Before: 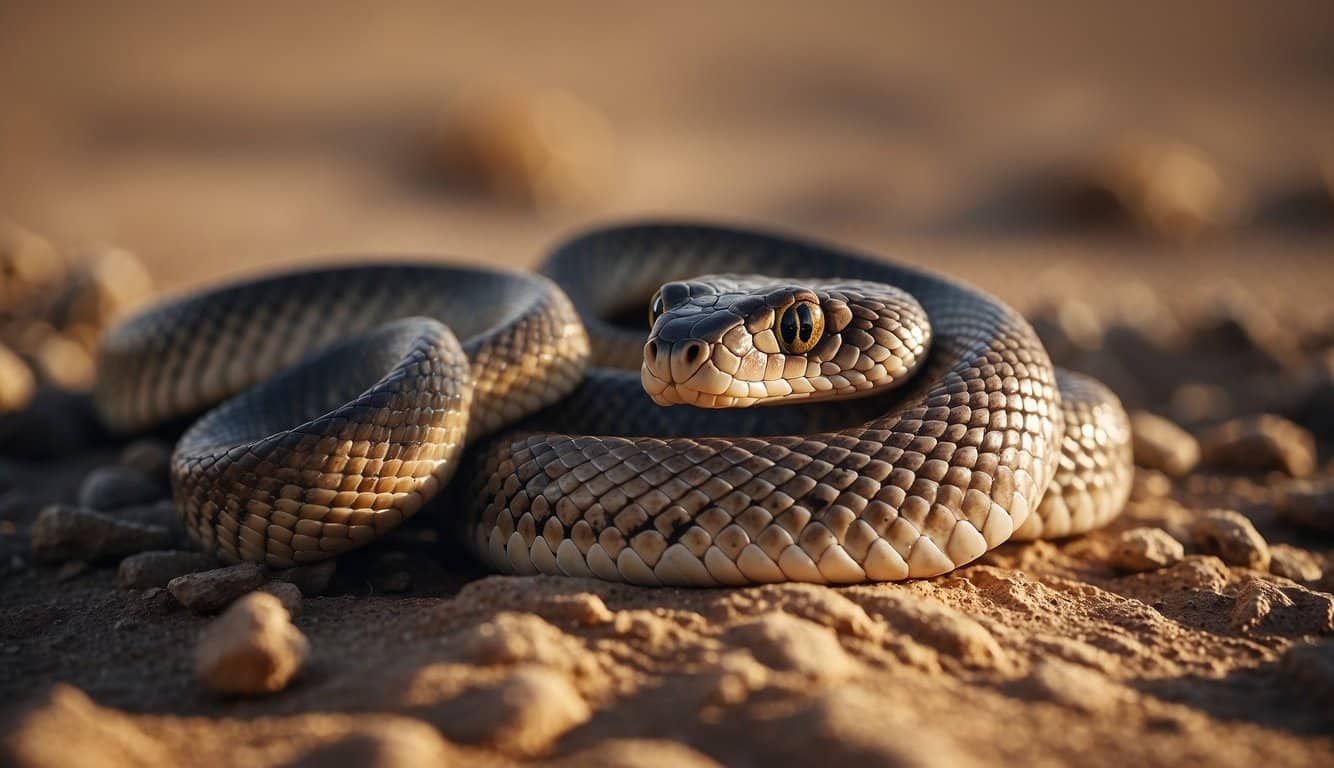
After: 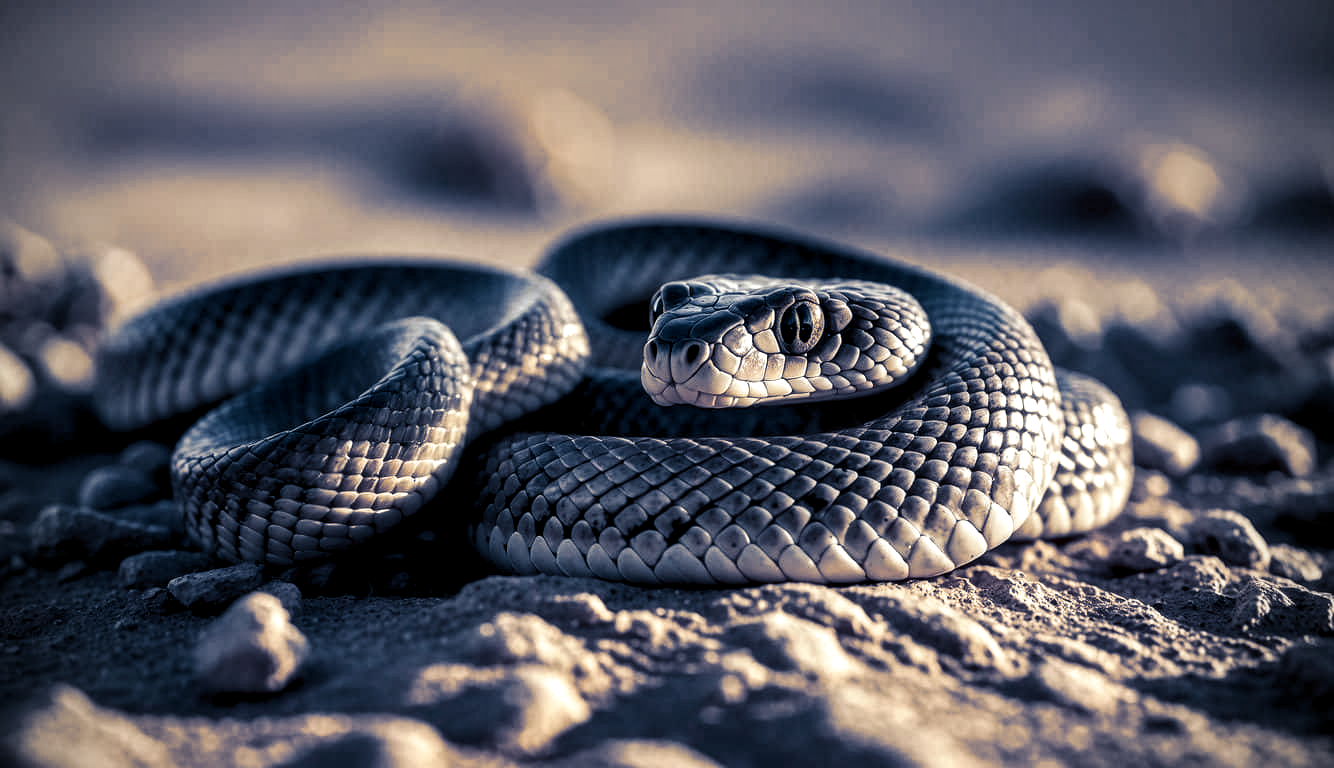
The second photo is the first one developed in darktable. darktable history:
exposure: exposure 0.236 EV, compensate highlight preservation false
vignetting: on, module defaults
contrast brightness saturation: contrast 0.08, saturation 0.2
contrast equalizer: octaves 7, y [[0.528 ×6], [0.514 ×6], [0.362 ×6], [0 ×6], [0 ×6]]
color zones: curves: ch0 [(0, 0.6) (0.129, 0.508) (0.193, 0.483) (0.429, 0.5) (0.571, 0.5) (0.714, 0.5) (0.857, 0.5) (1, 0.6)]; ch1 [(0, 0.481) (0.112, 0.245) (0.213, 0.223) (0.429, 0.233) (0.571, 0.231) (0.683, 0.242) (0.857, 0.296) (1, 0.481)]
local contrast: detail 150%
split-toning: shadows › hue 226.8°, shadows › saturation 0.84
